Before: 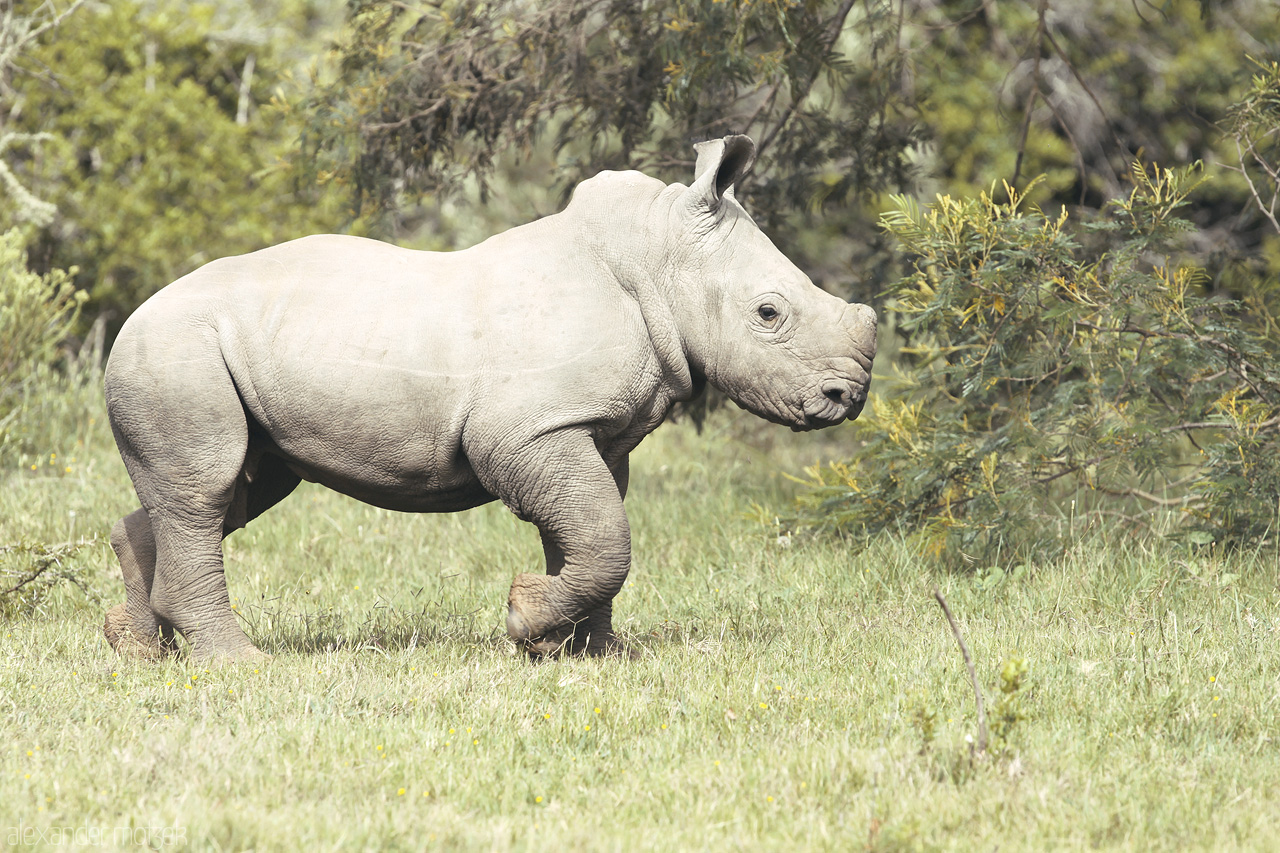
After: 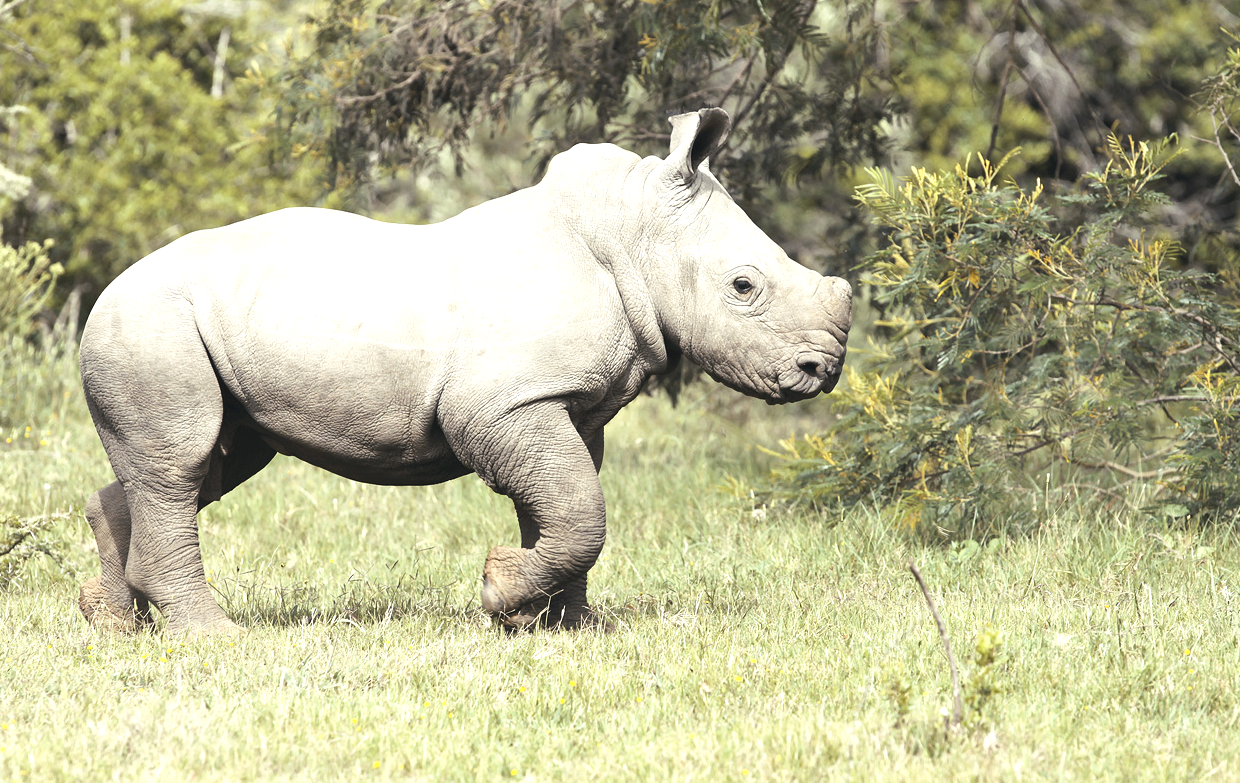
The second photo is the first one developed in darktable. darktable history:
crop: left 1.964%, top 3.251%, right 1.122%, bottom 4.933%
tone equalizer: -8 EV -0.417 EV, -7 EV -0.389 EV, -6 EV -0.333 EV, -5 EV -0.222 EV, -3 EV 0.222 EV, -2 EV 0.333 EV, -1 EV 0.389 EV, +0 EV 0.417 EV, edges refinement/feathering 500, mask exposure compensation -1.57 EV, preserve details no
